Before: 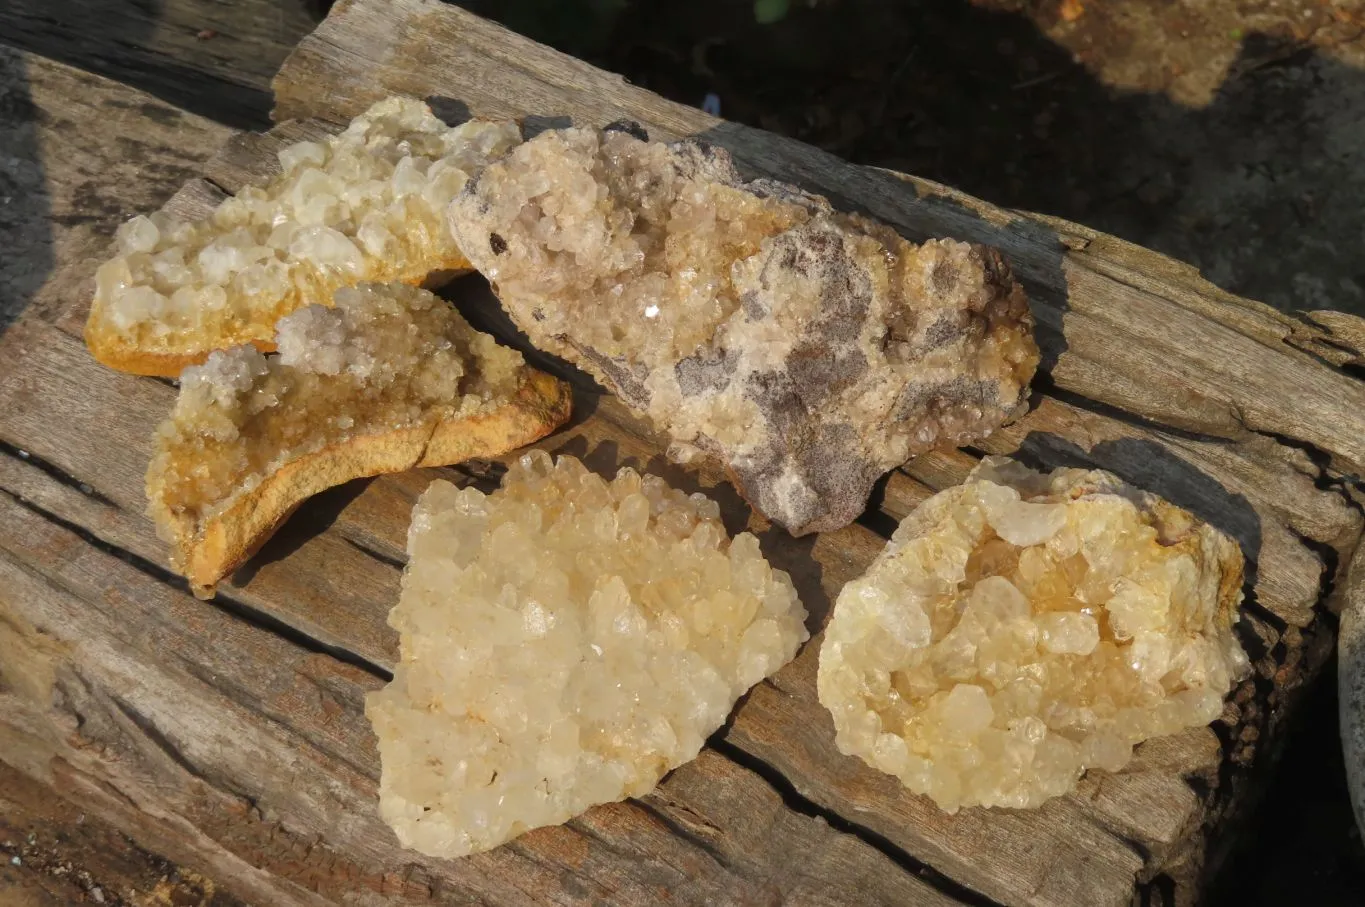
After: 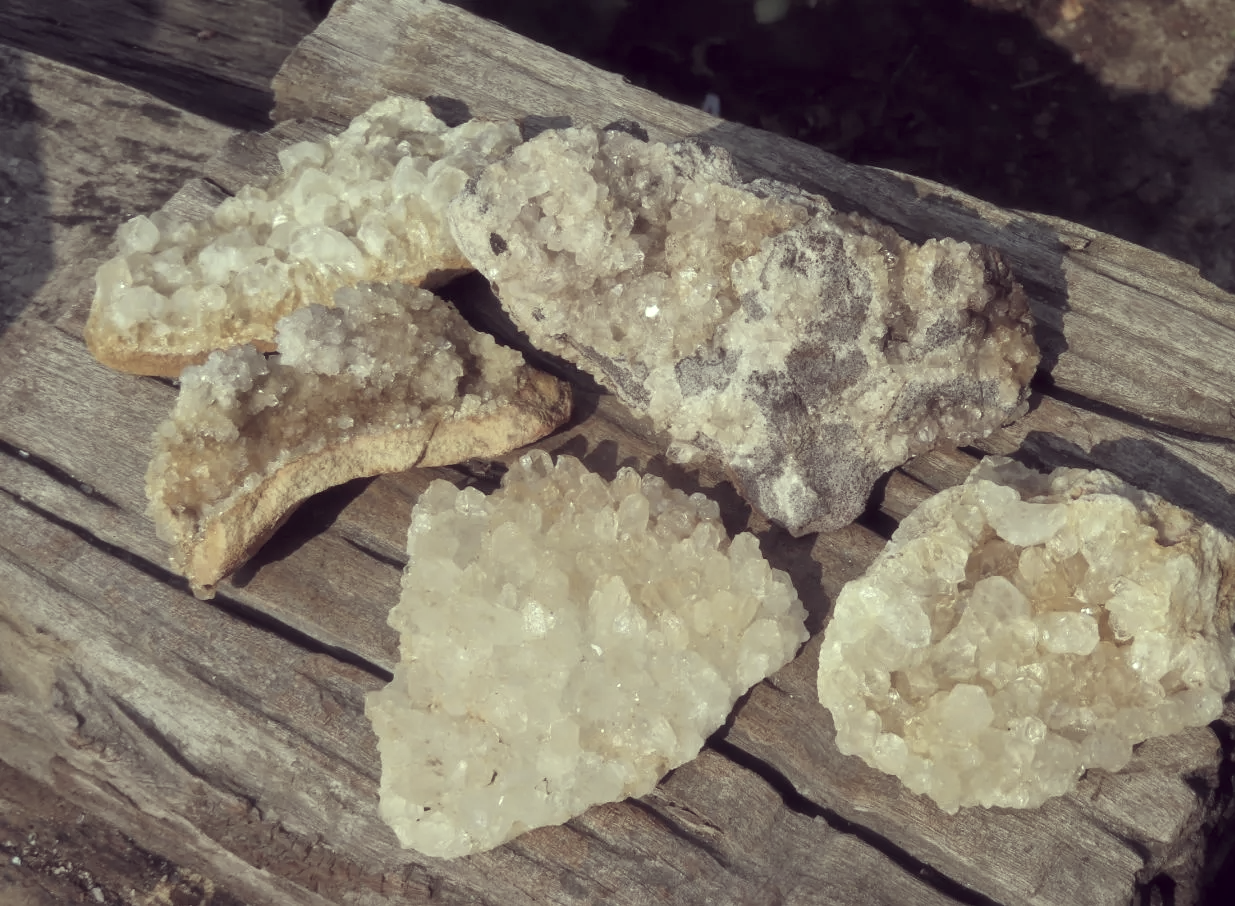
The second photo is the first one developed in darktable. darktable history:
haze removal: strength -0.1, adaptive false
local contrast: mode bilateral grid, contrast 28, coarseness 16, detail 115%, midtone range 0.2
exposure: black level correction 0.001, exposure 0.14 EV, compensate highlight preservation false
crop: right 9.509%, bottom 0.031%
color correction: highlights a* -20.17, highlights b* 20.27, shadows a* 20.03, shadows b* -20.46, saturation 0.43
